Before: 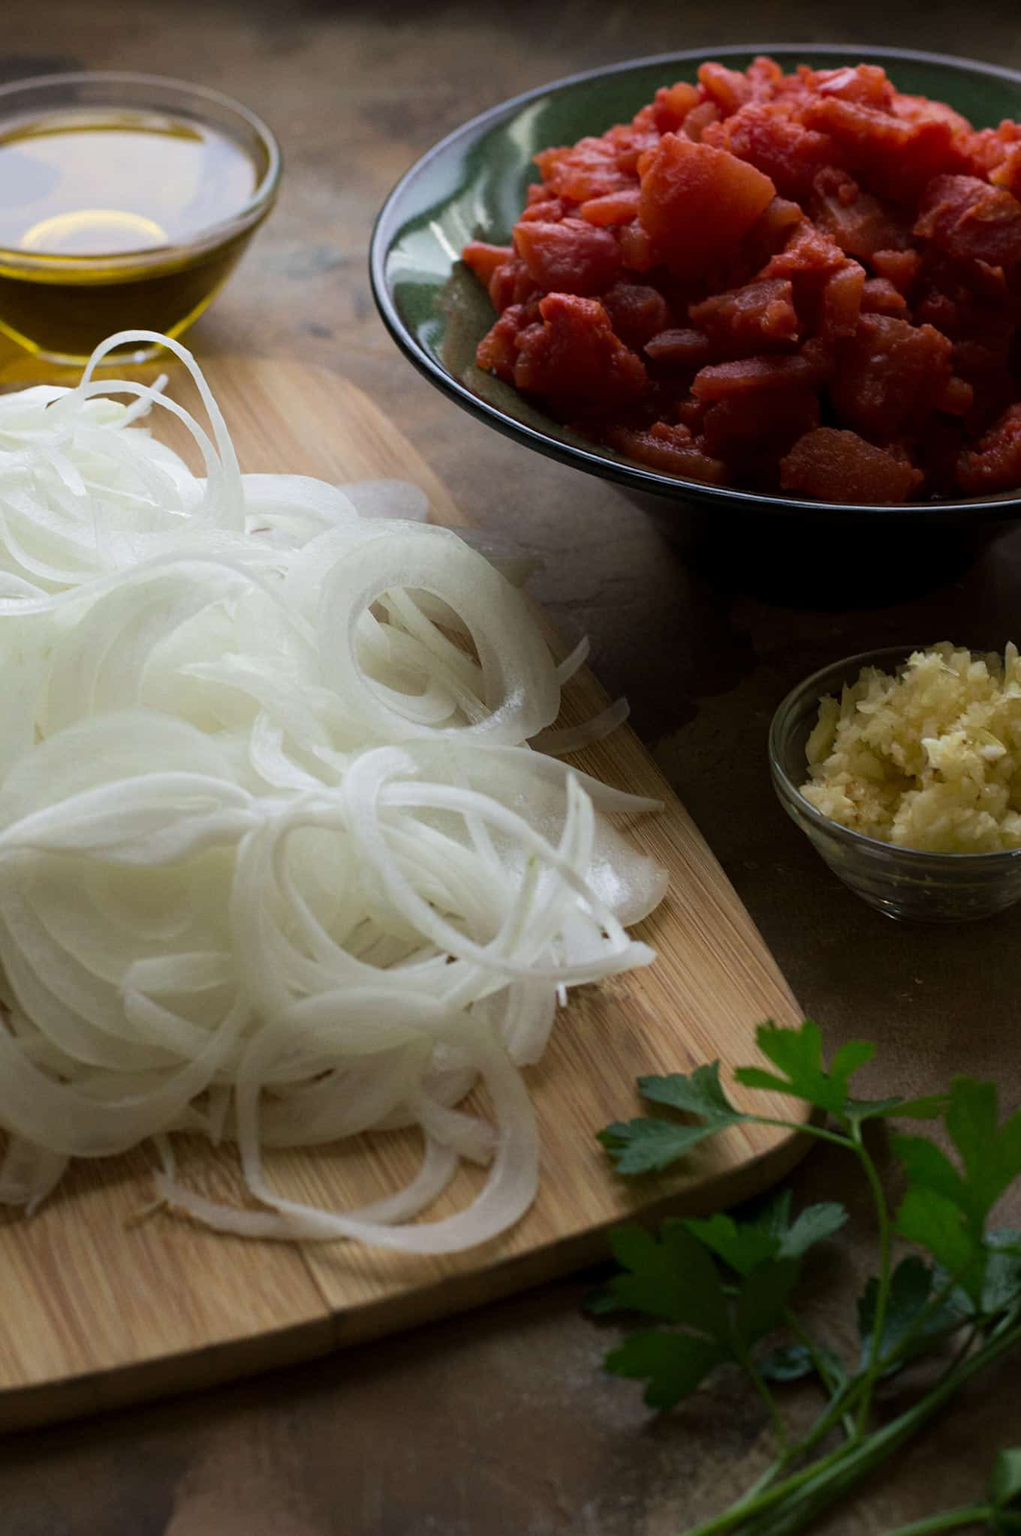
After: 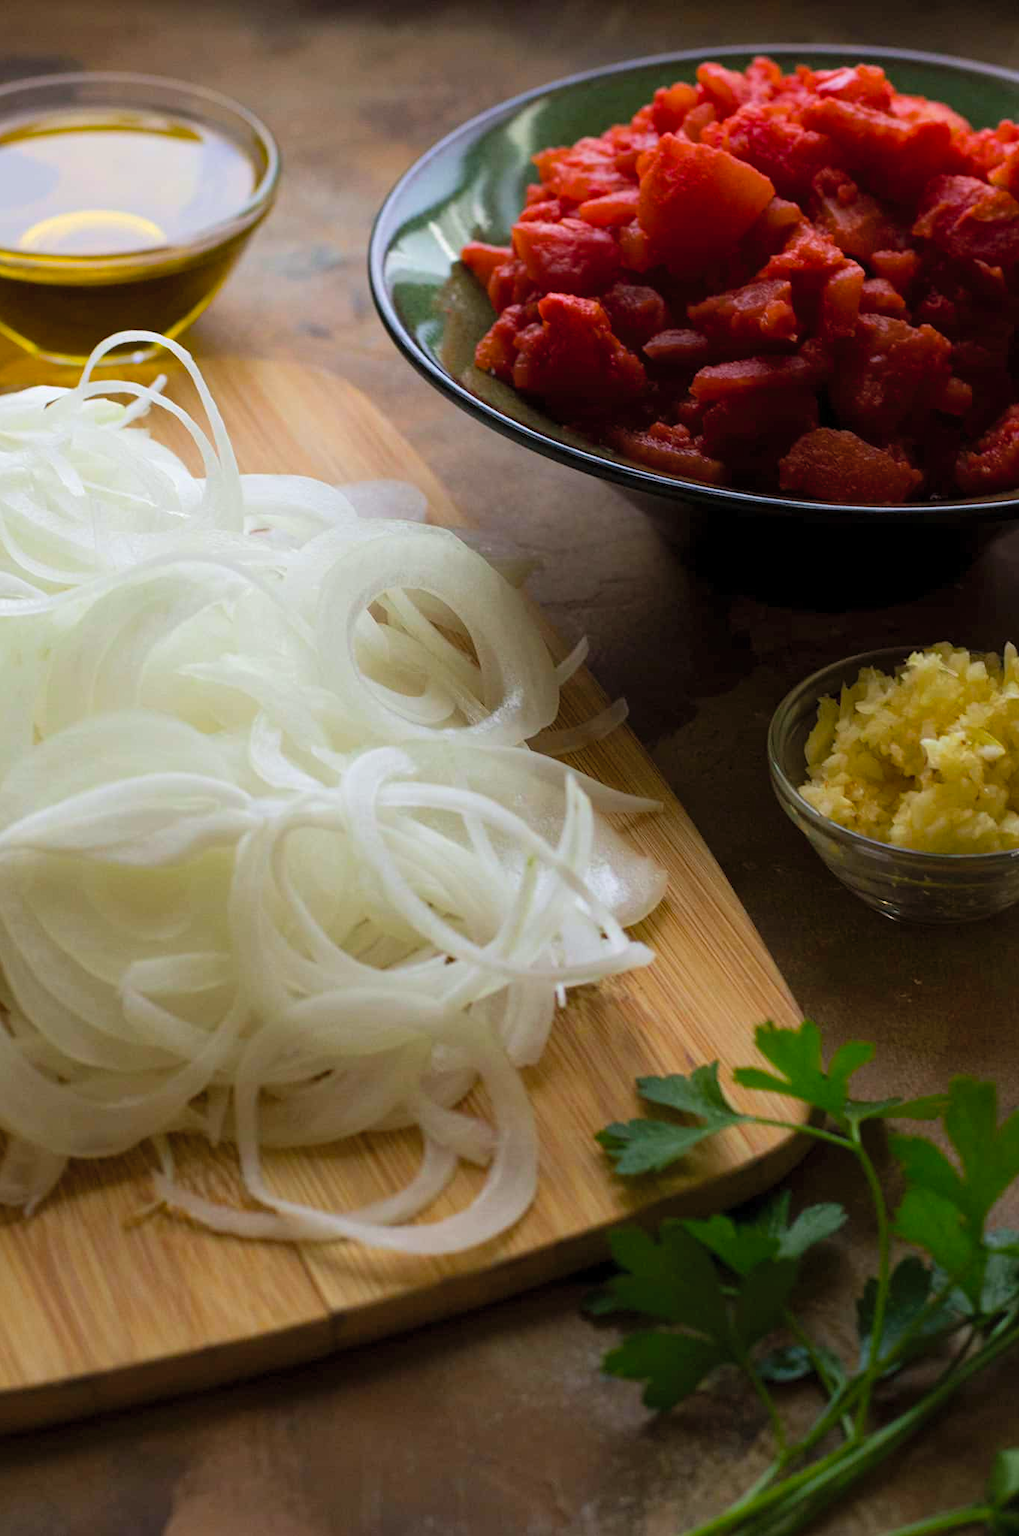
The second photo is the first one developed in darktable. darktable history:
contrast brightness saturation: brightness 0.093, saturation 0.193
crop and rotate: left 0.194%, bottom 0.013%
color balance rgb: power › chroma 0.287%, power › hue 22.71°, perceptual saturation grading › global saturation 25.212%
